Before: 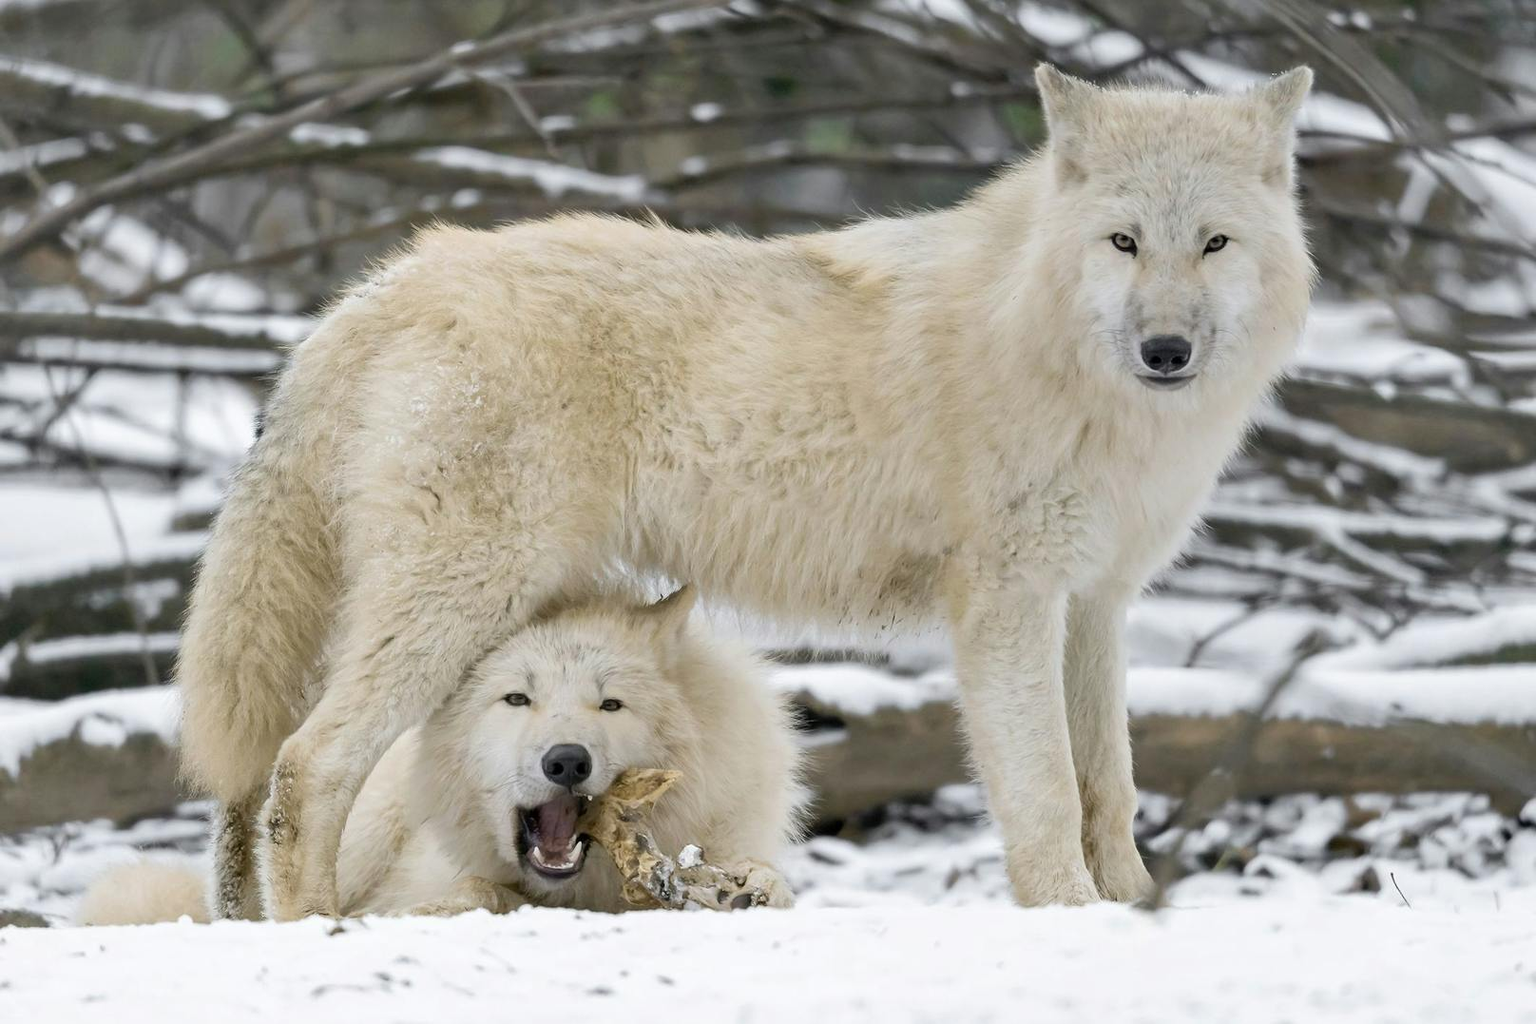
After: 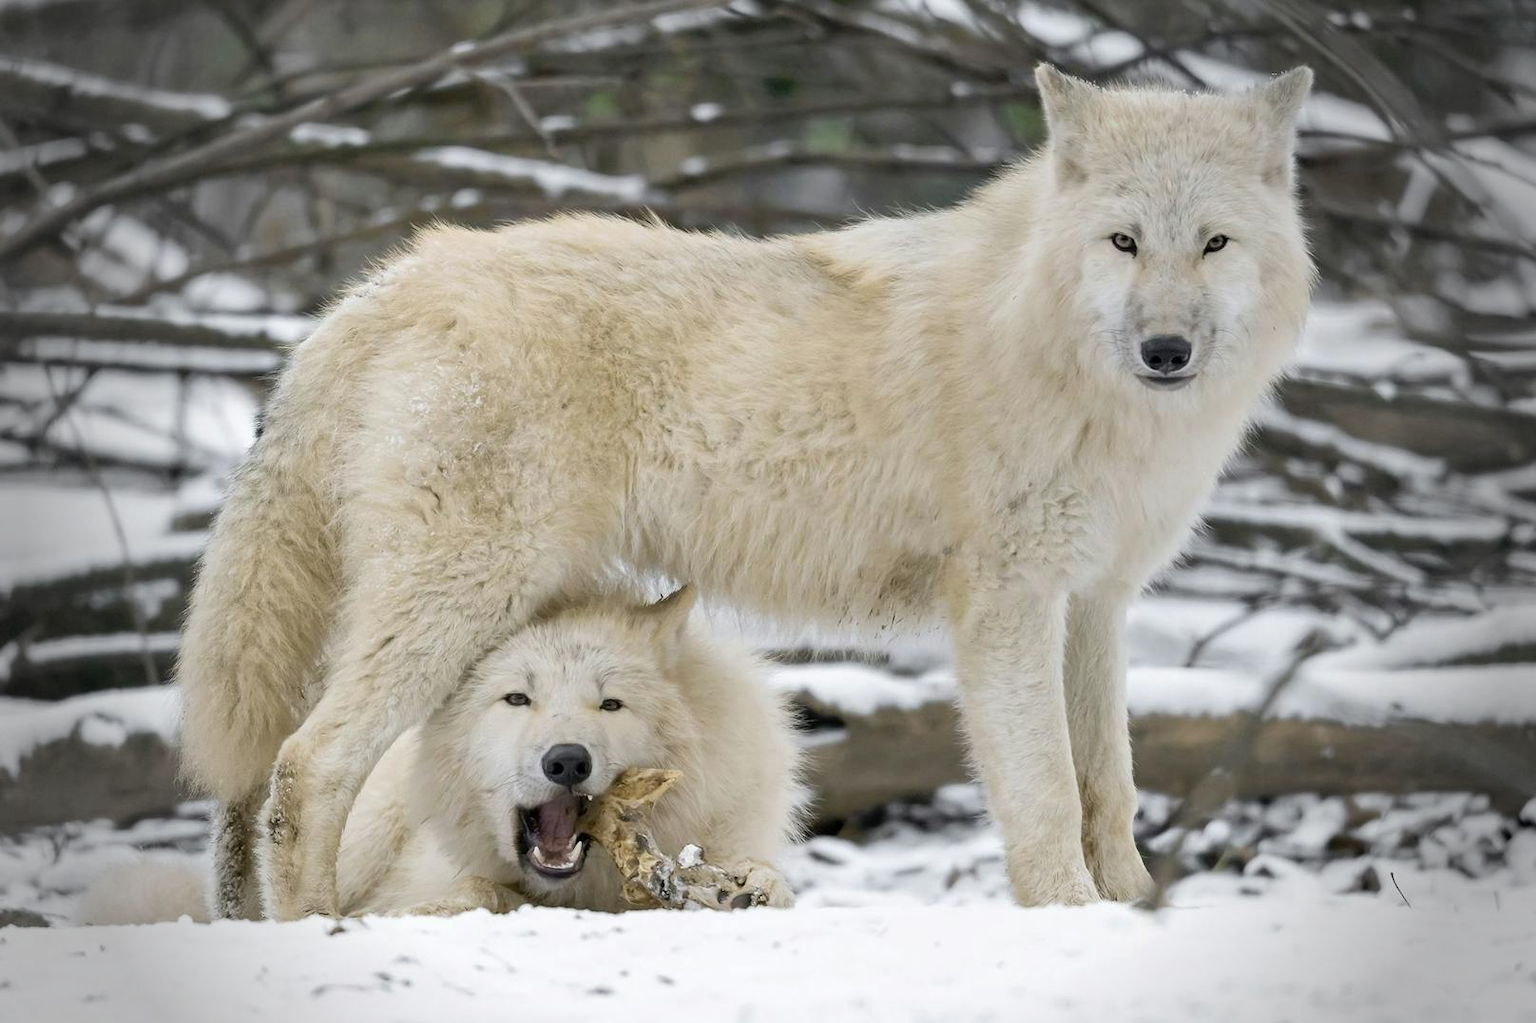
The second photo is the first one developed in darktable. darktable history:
vignetting: fall-off start 67.95%, fall-off radius 29.5%, width/height ratio 0.995, shape 0.842
